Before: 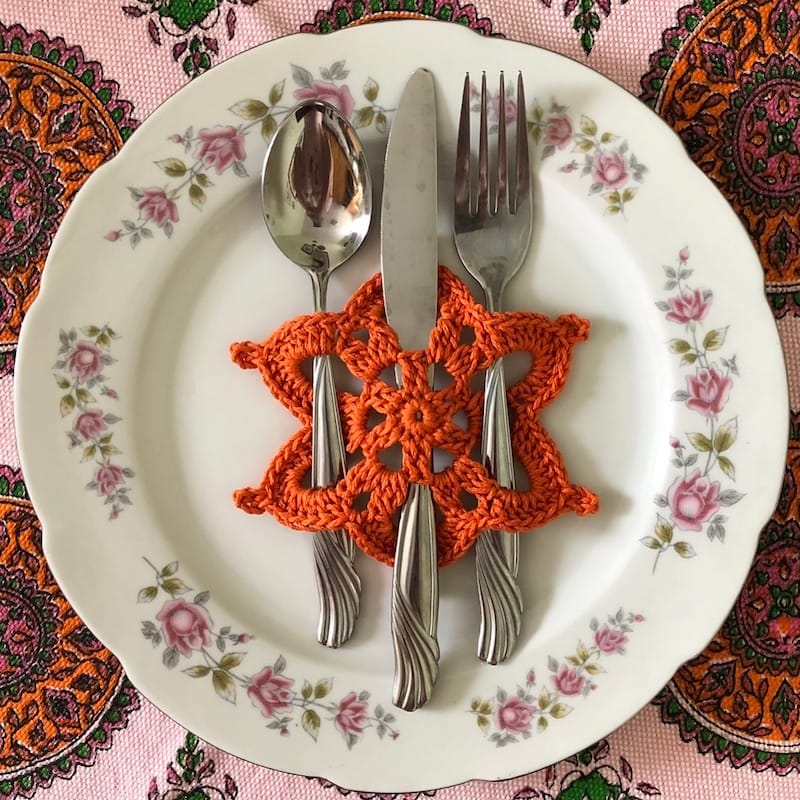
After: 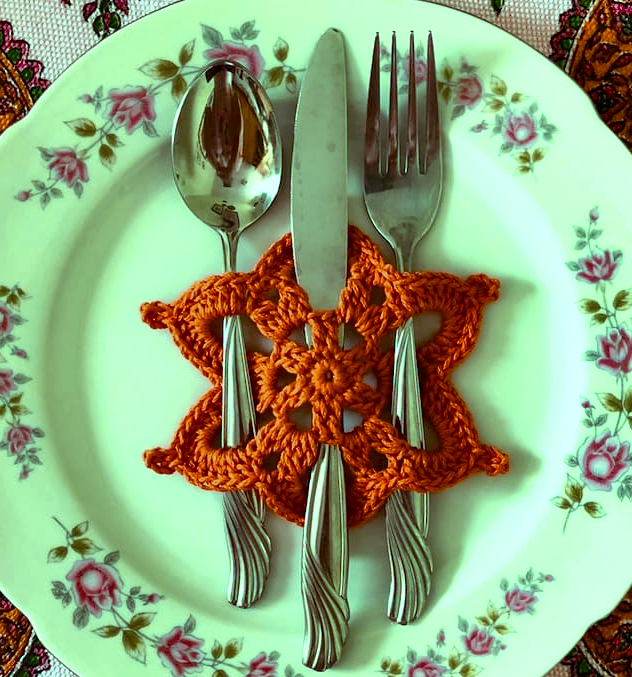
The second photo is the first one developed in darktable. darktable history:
crop: left 11.327%, top 5.02%, right 9.564%, bottom 10.294%
color zones: curves: ch0 [(0.254, 0.492) (0.724, 0.62)]; ch1 [(0.25, 0.528) (0.719, 0.796)]; ch2 [(0, 0.472) (0.25, 0.5) (0.73, 0.184)]
shadows and highlights: soften with gaussian
color balance rgb: highlights gain › chroma 7.602%, highlights gain › hue 188.06°, global offset › luminance -0.302%, global offset › hue 262.07°, perceptual saturation grading › global saturation 20%, perceptual saturation grading › highlights -25.844%, perceptual saturation grading › shadows 25.61%, perceptual brilliance grading › highlights 8.689%, perceptual brilliance grading › mid-tones 4.205%, perceptual brilliance grading › shadows 1.405%, saturation formula JzAzBz (2021)
